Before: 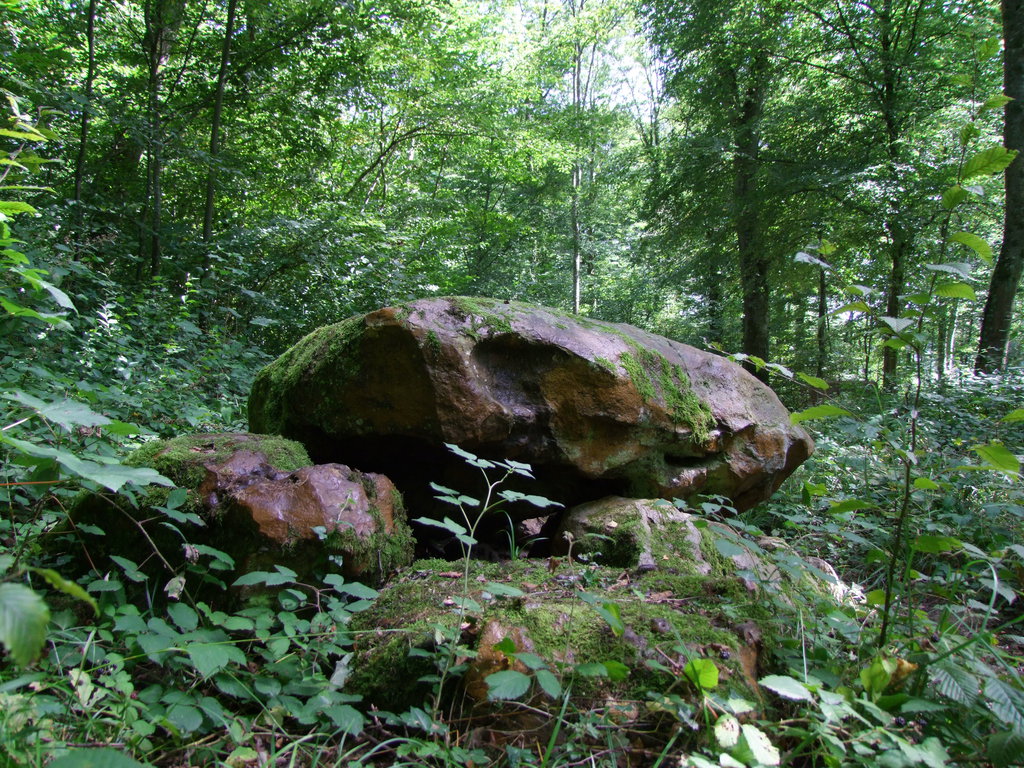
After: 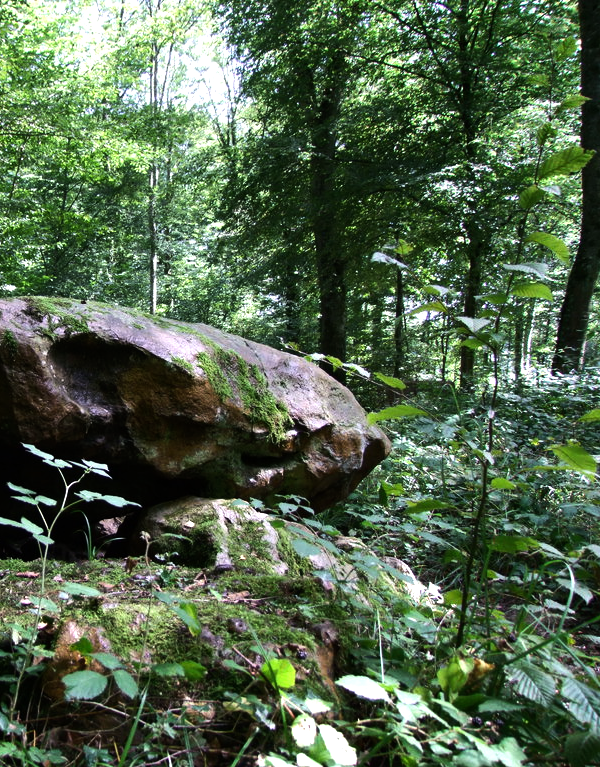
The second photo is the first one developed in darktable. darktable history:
tone equalizer: -8 EV -1.08 EV, -7 EV -1.01 EV, -6 EV -0.867 EV, -5 EV -0.578 EV, -3 EV 0.578 EV, -2 EV 0.867 EV, -1 EV 1.01 EV, +0 EV 1.08 EV, edges refinement/feathering 500, mask exposure compensation -1.57 EV, preserve details no
graduated density: on, module defaults
crop: left 41.402%
